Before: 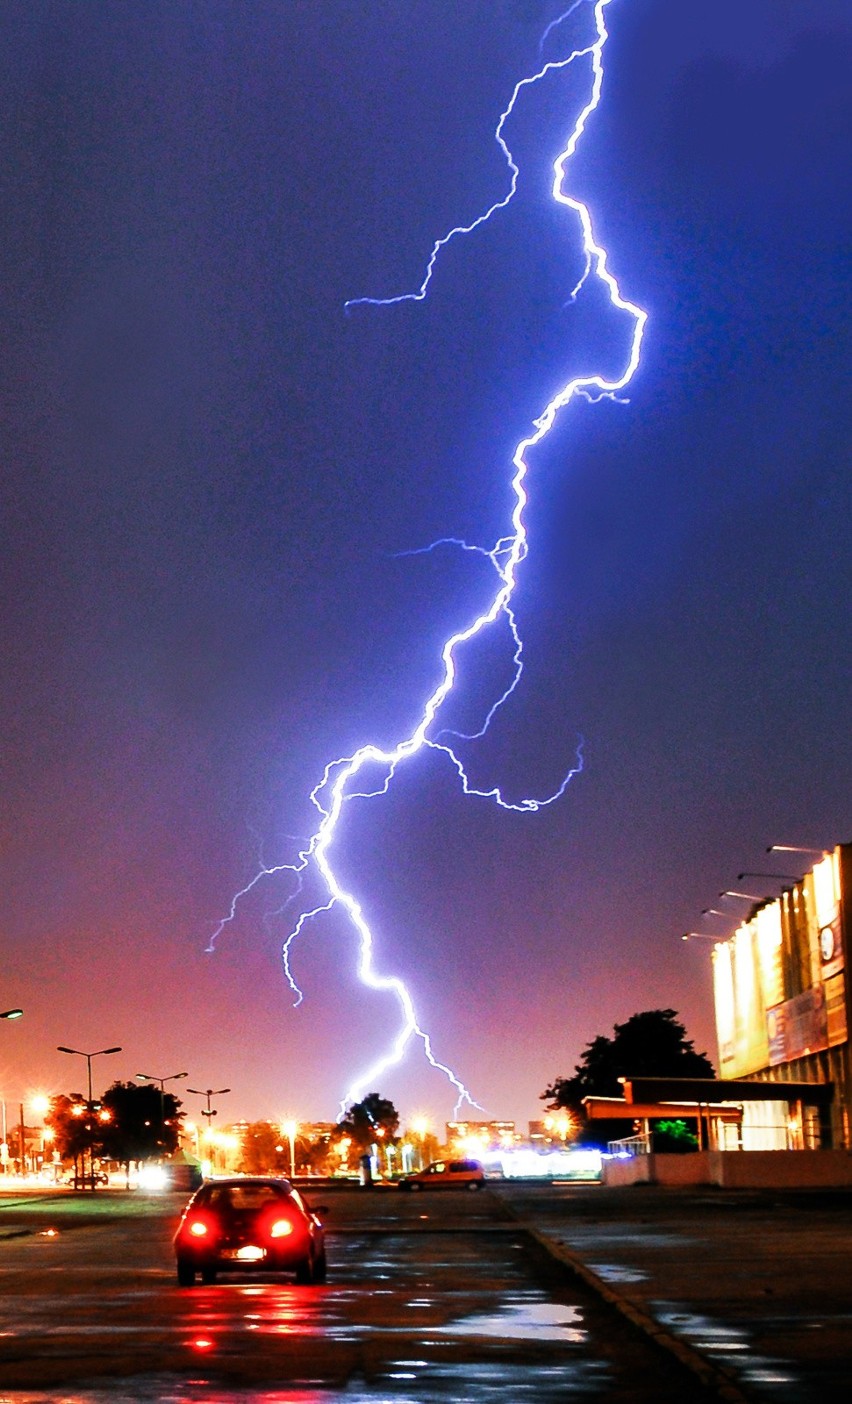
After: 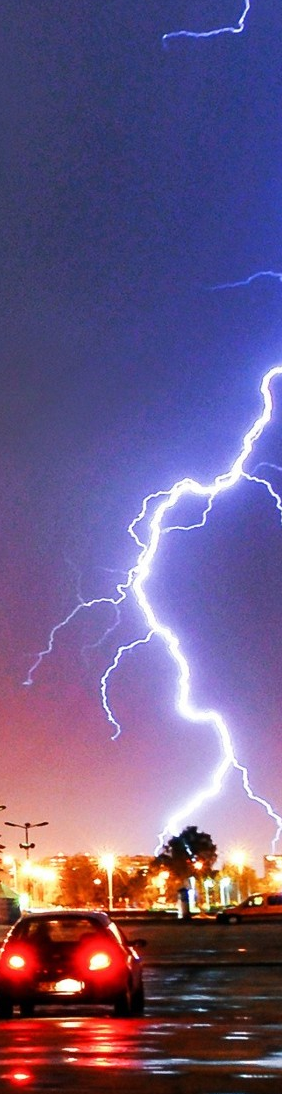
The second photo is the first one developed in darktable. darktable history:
crop and rotate: left 21.371%, top 19.042%, right 45.481%, bottom 2.993%
